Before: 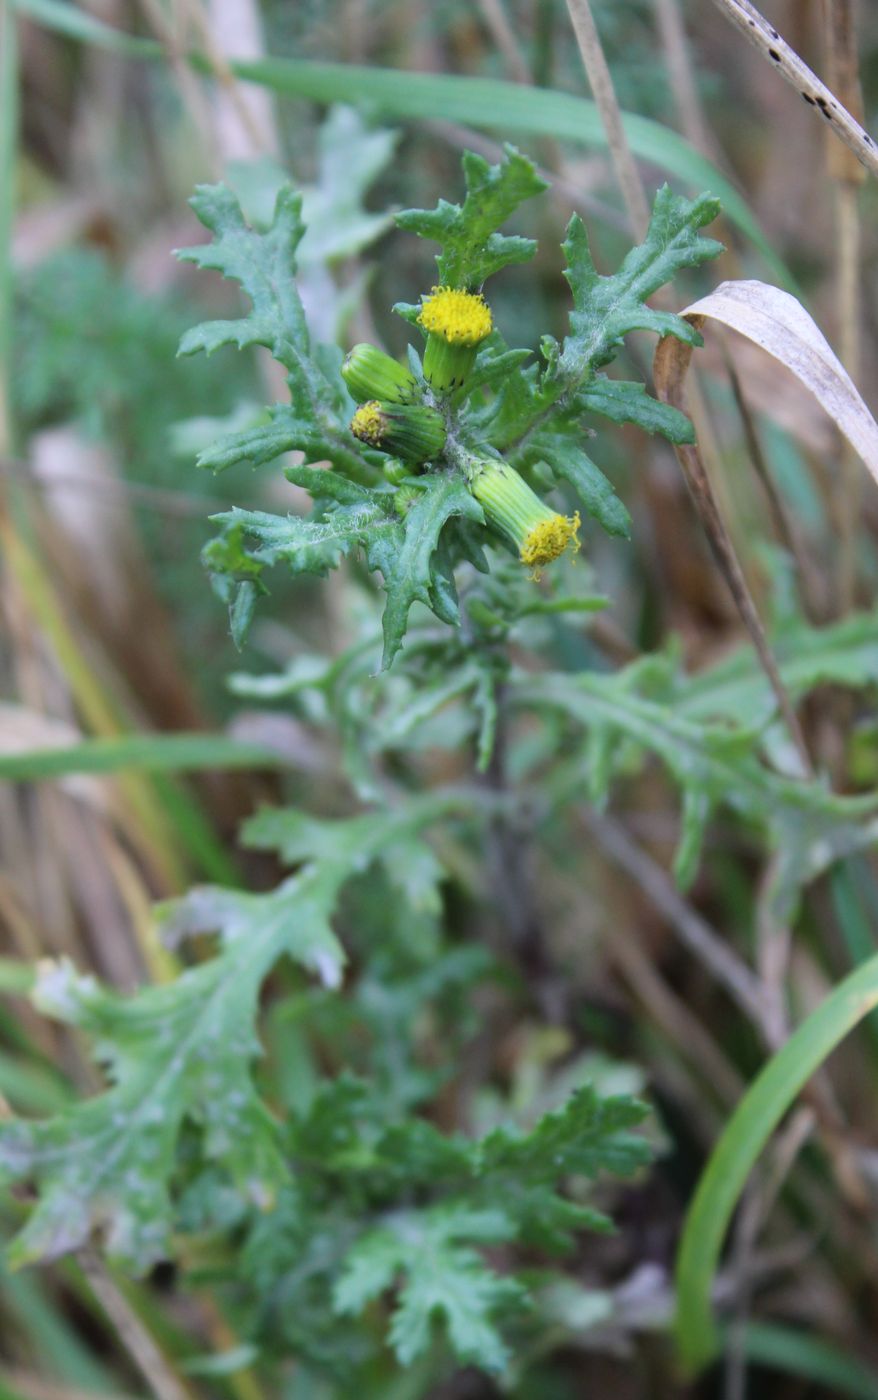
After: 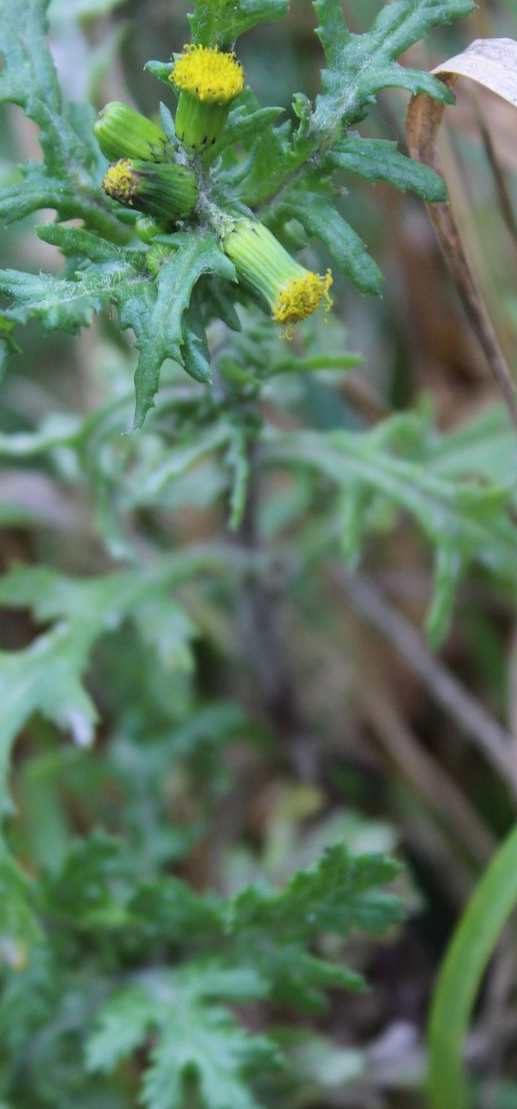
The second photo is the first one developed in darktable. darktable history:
crop and rotate: left 28.33%, top 17.358%, right 12.786%, bottom 3.4%
